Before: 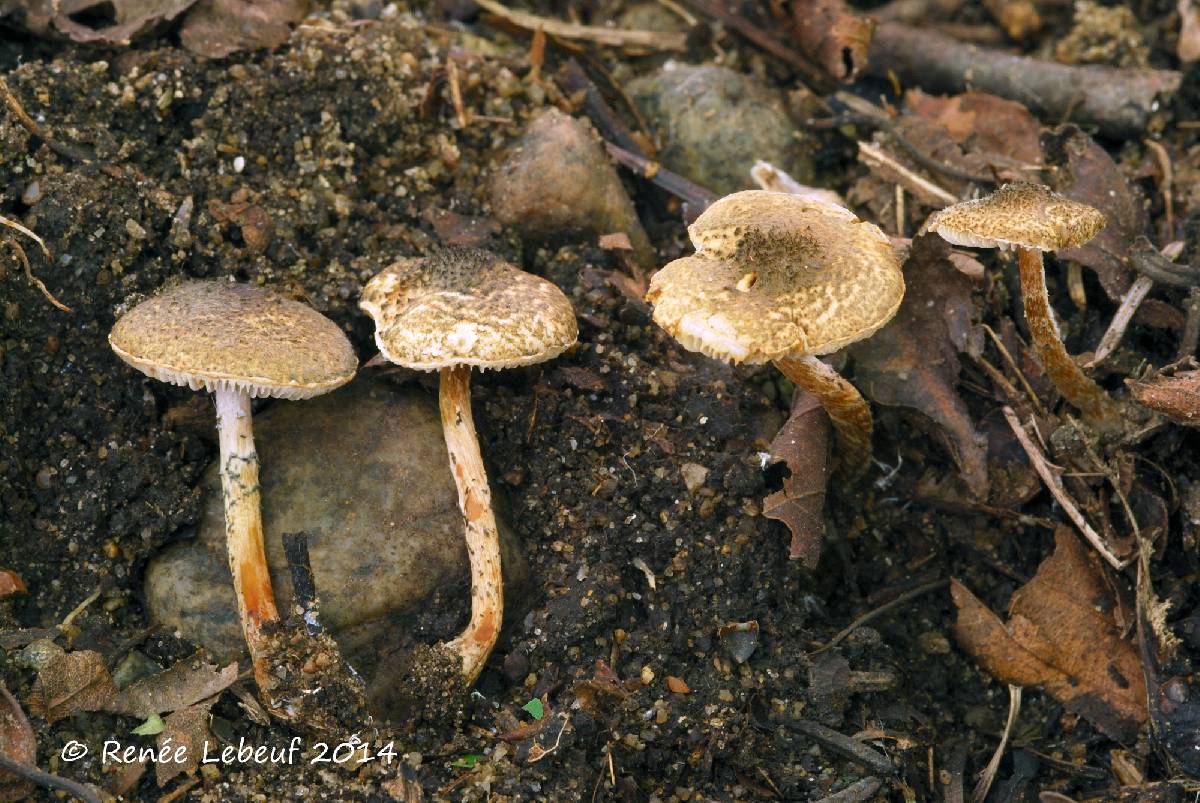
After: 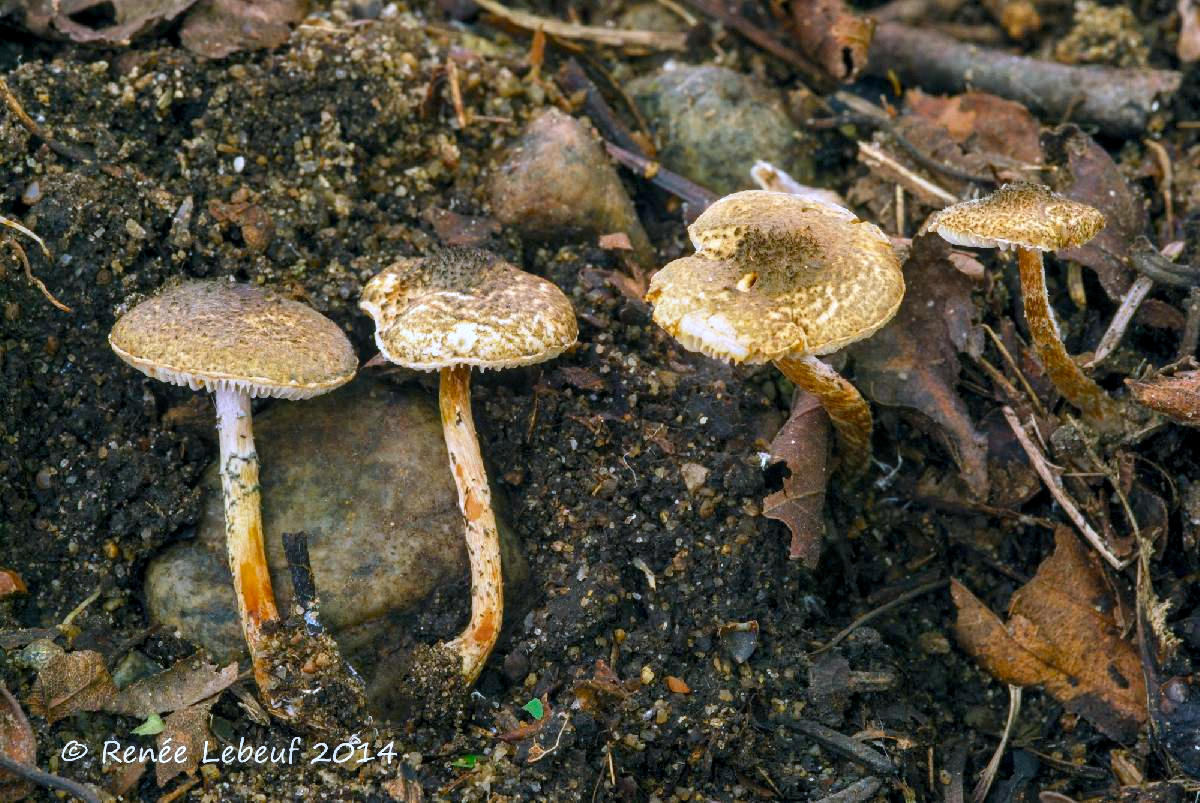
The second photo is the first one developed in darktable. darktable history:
color balance rgb: perceptual saturation grading › global saturation 25%, global vibrance 10%
color calibration: x 0.367, y 0.376, temperature 4372.25 K
local contrast: on, module defaults
